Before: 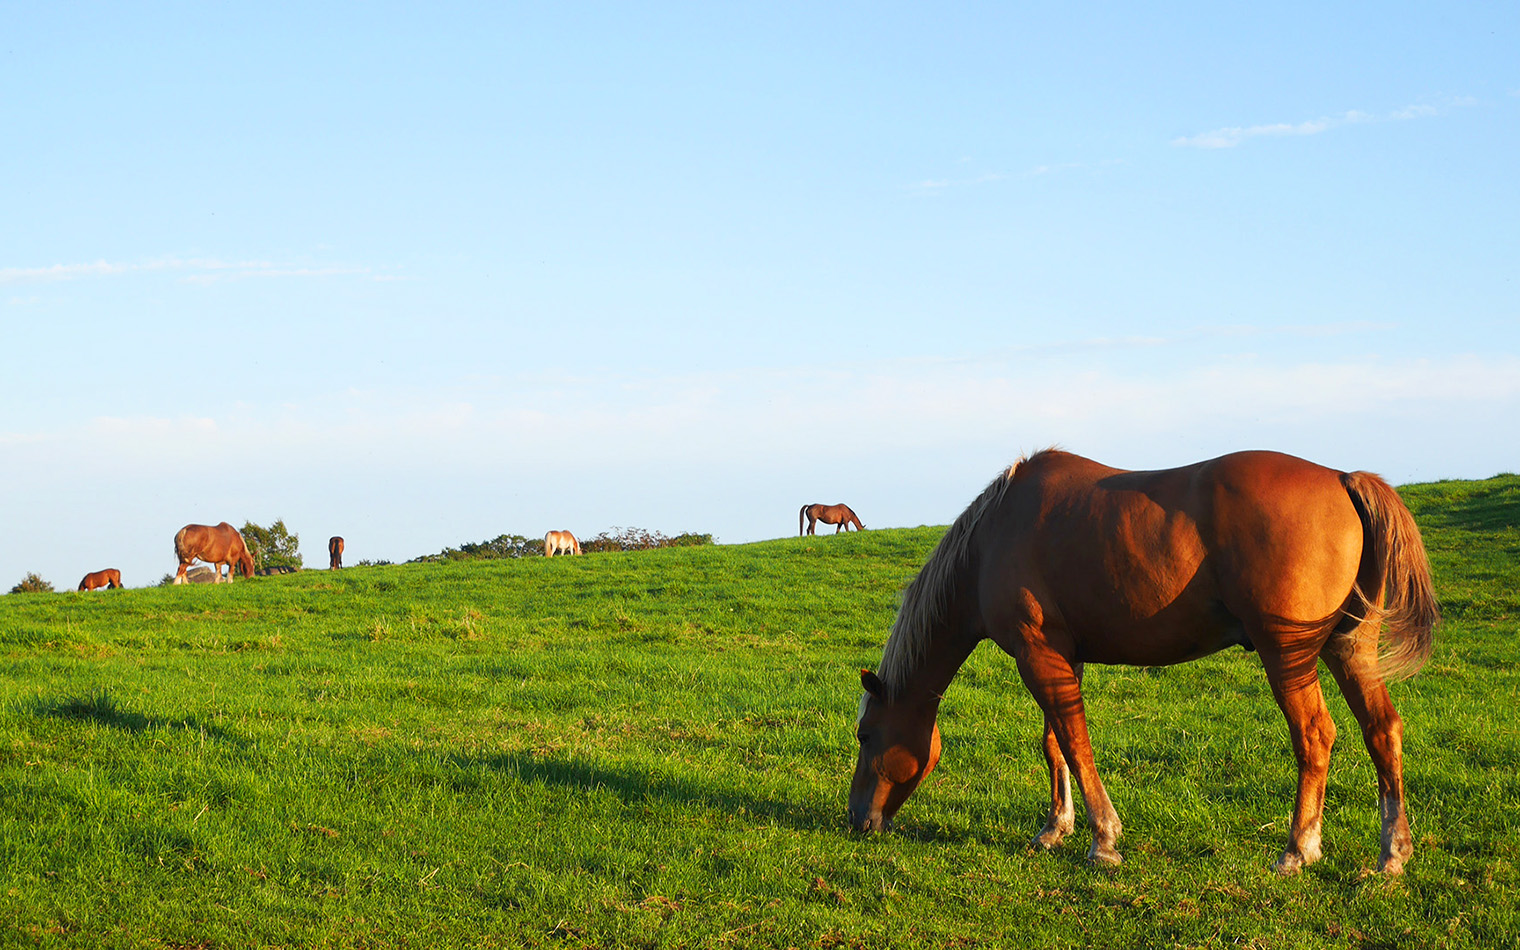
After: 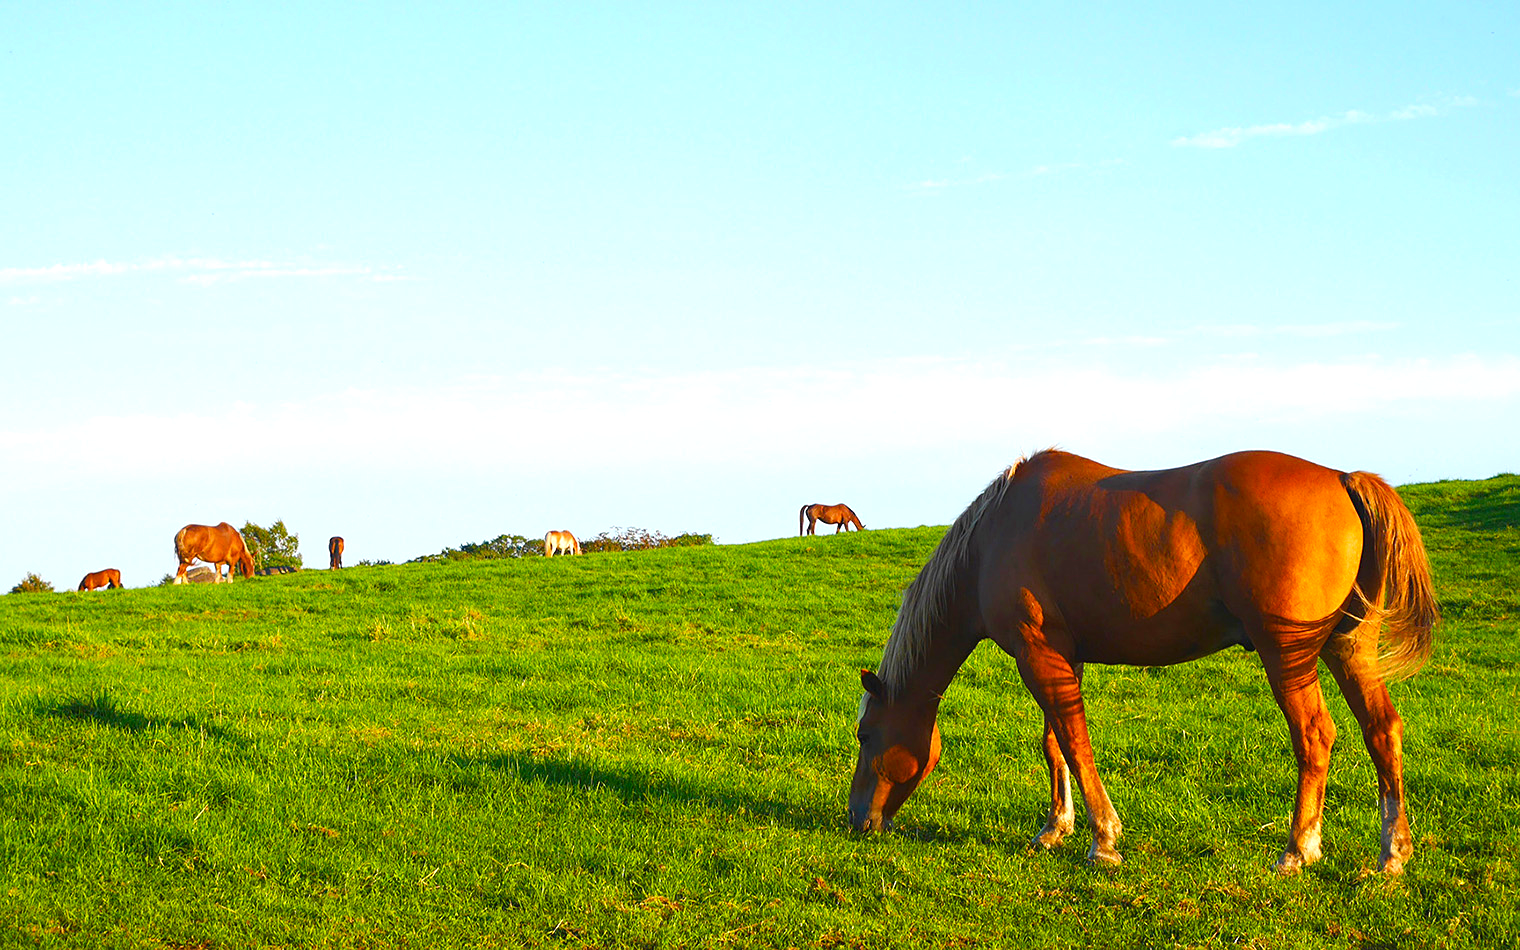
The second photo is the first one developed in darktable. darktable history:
color balance rgb: global offset › luminance 0.219%, perceptual saturation grading › global saturation 20%, perceptual saturation grading › highlights -24.723%, perceptual saturation grading › shadows 24.344%, perceptual brilliance grading › global brilliance 9.308%, perceptual brilliance grading › shadows 14.585%, global vibrance 33.654%
sharpen: amount 0.2
